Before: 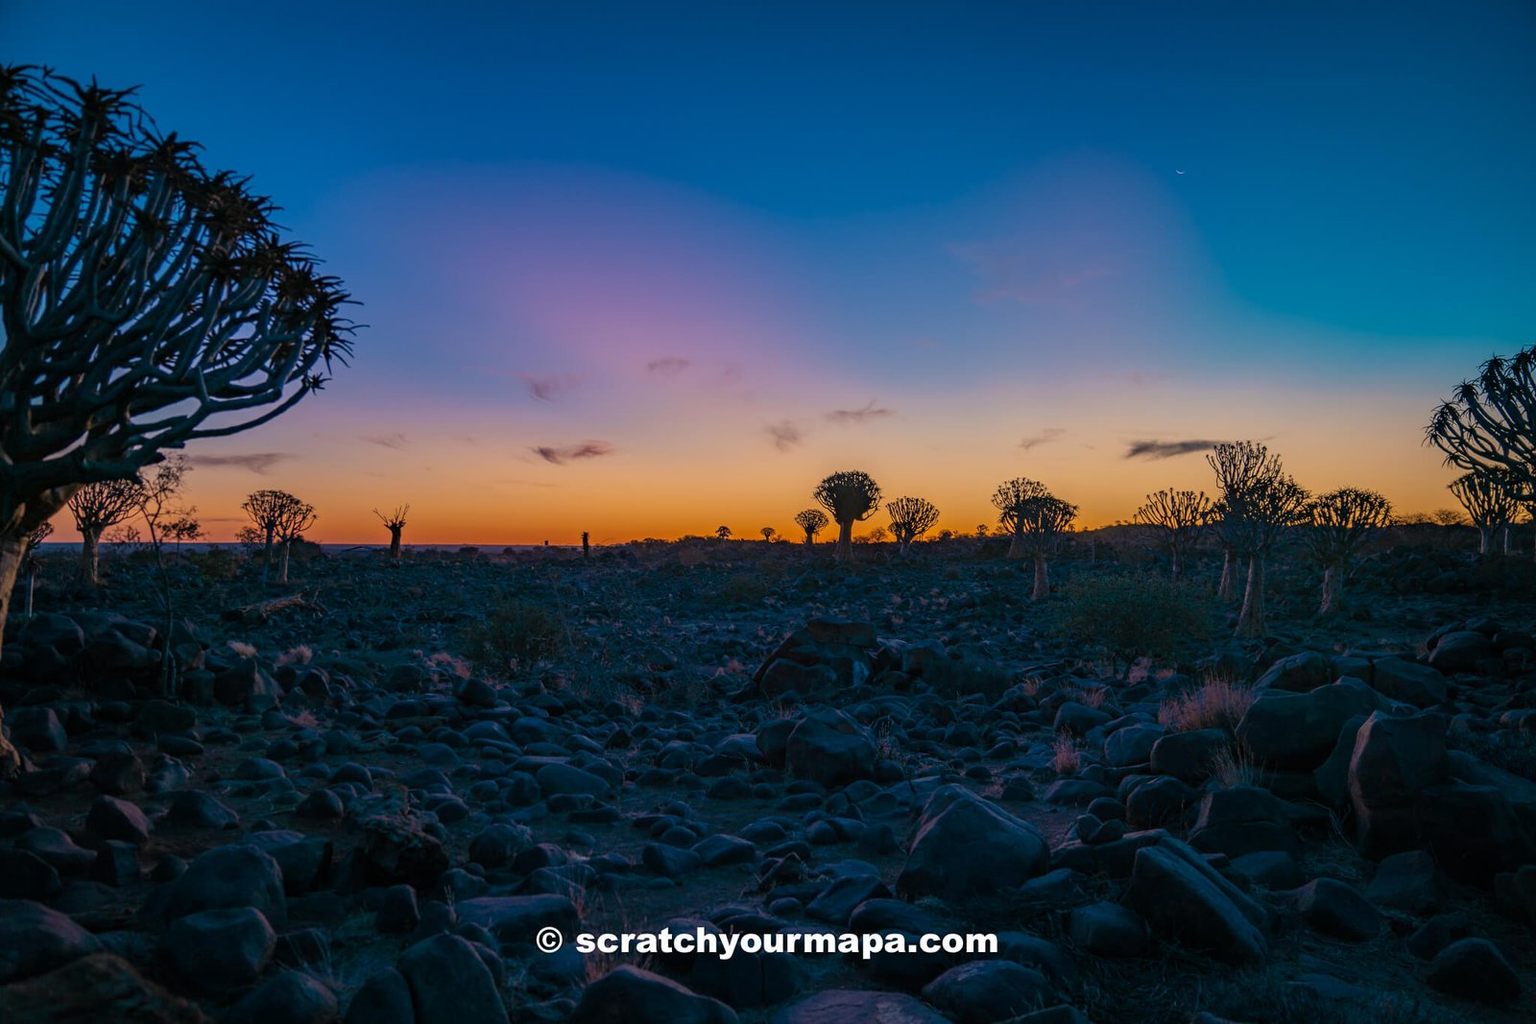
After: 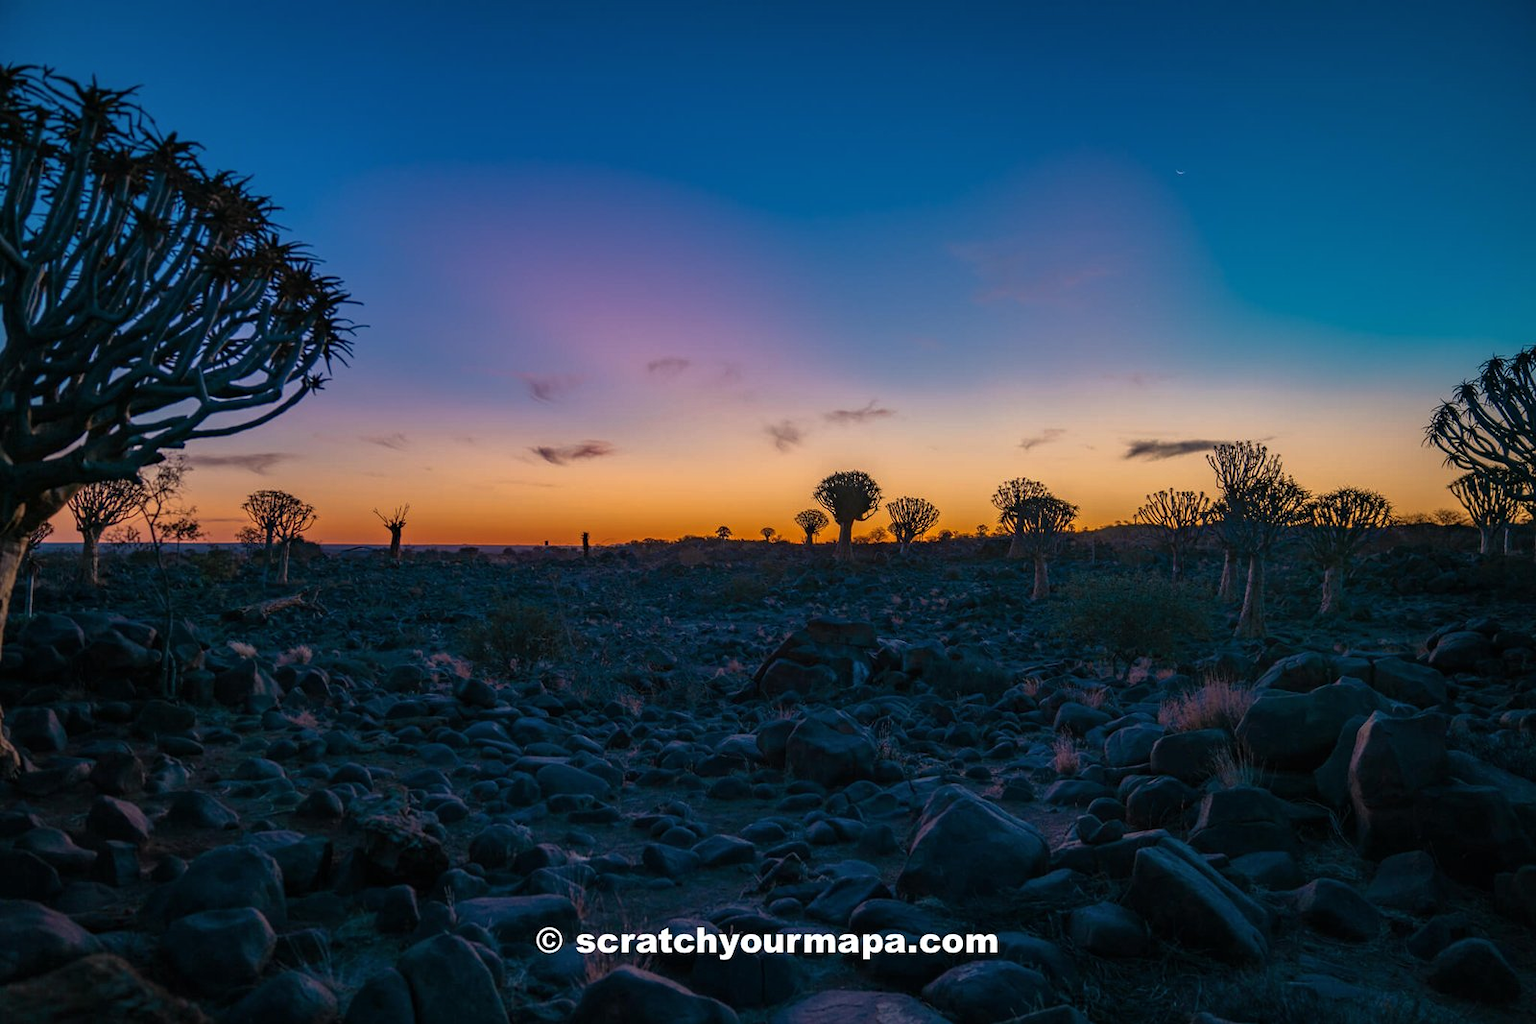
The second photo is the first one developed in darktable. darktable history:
base curve: curves: ch0 [(0, 0) (0.257, 0.25) (0.482, 0.586) (0.757, 0.871) (1, 1)]
shadows and highlights: shadows 19.38, highlights -83.53, soften with gaussian
